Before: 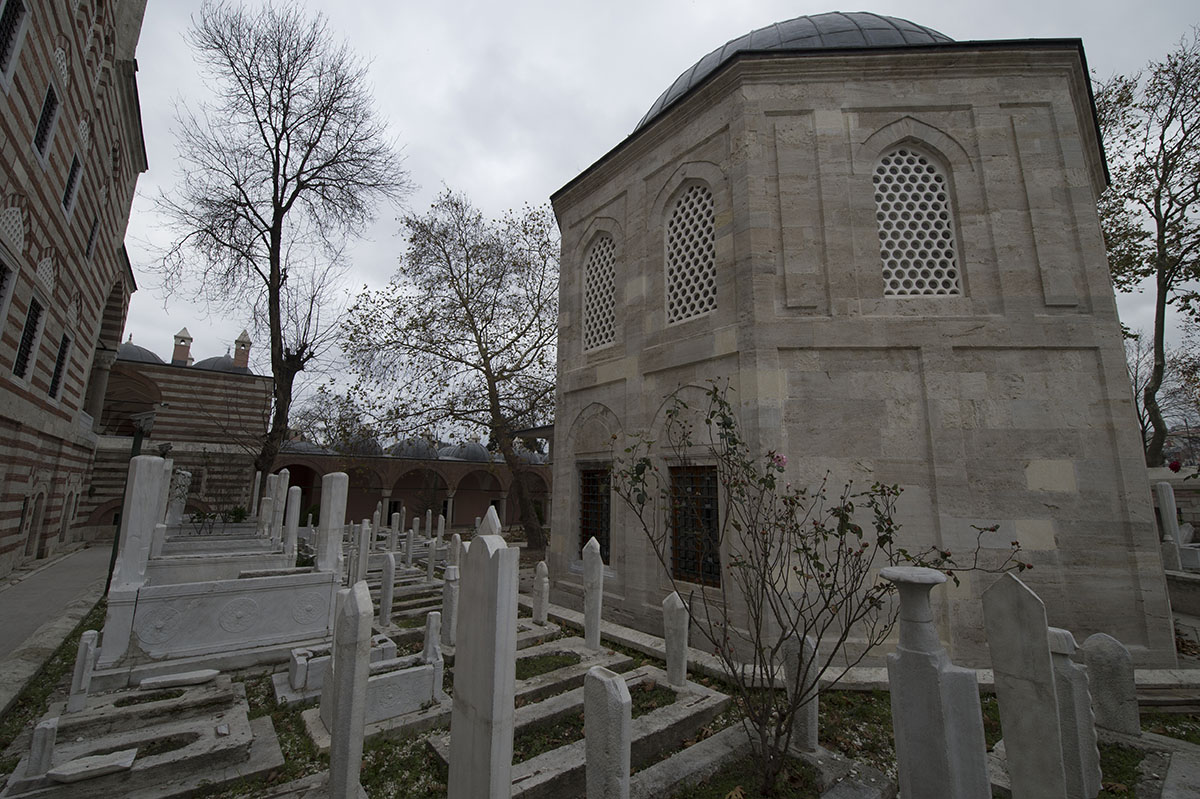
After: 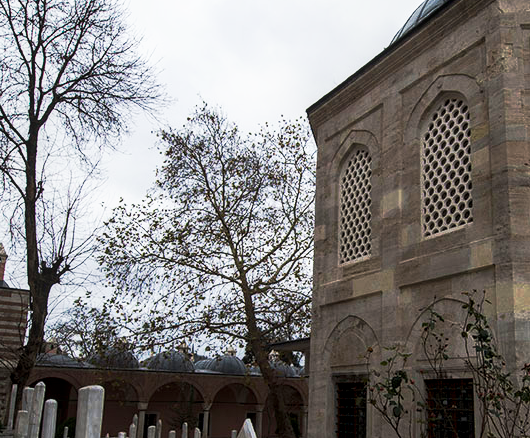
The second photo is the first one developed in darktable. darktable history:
crop: left 20.406%, top 10.89%, right 35.366%, bottom 34.235%
tone curve: curves: ch0 [(0, 0) (0.003, 0.003) (0.011, 0.008) (0.025, 0.018) (0.044, 0.04) (0.069, 0.062) (0.1, 0.09) (0.136, 0.121) (0.177, 0.158) (0.224, 0.197) (0.277, 0.255) (0.335, 0.314) (0.399, 0.391) (0.468, 0.496) (0.543, 0.683) (0.623, 0.801) (0.709, 0.883) (0.801, 0.94) (0.898, 0.984) (1, 1)], preserve colors none
local contrast: on, module defaults
velvia: strength 14.78%
